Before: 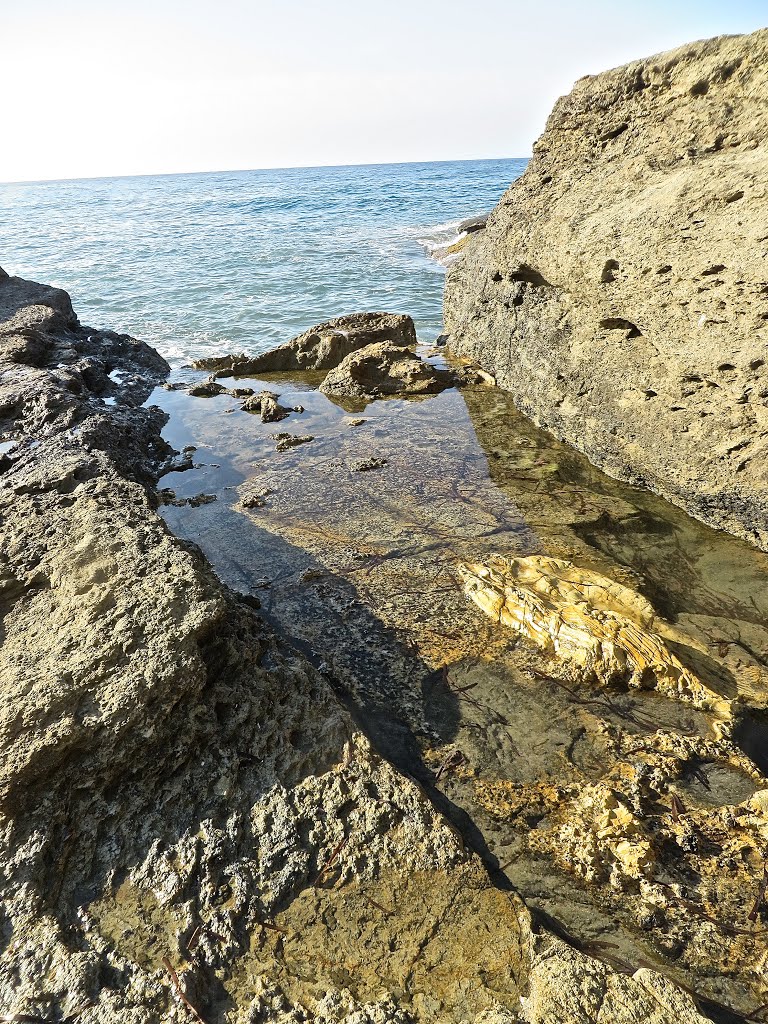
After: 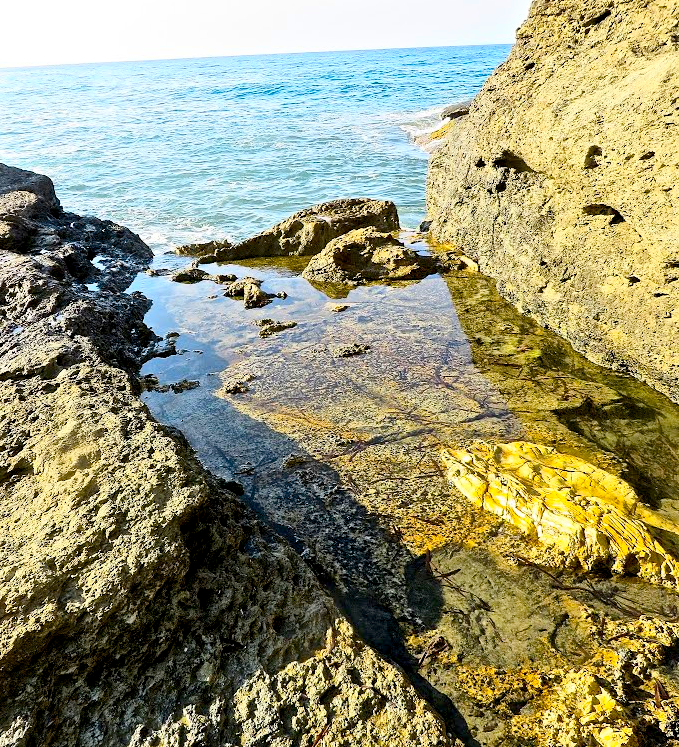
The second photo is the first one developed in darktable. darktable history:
tone curve: curves: ch0 [(0, 0) (0.003, 0.004) (0.011, 0.015) (0.025, 0.033) (0.044, 0.058) (0.069, 0.091) (0.1, 0.131) (0.136, 0.179) (0.177, 0.233) (0.224, 0.296) (0.277, 0.364) (0.335, 0.434) (0.399, 0.511) (0.468, 0.584) (0.543, 0.656) (0.623, 0.729) (0.709, 0.799) (0.801, 0.874) (0.898, 0.936) (1, 1)], color space Lab, independent channels, preserve colors none
contrast brightness saturation: contrast 0.151, brightness -0.006, saturation 0.101
crop and rotate: left 2.28%, top 11.212%, right 9.223%, bottom 15.824%
color balance rgb: shadows lift › chroma 0.683%, shadows lift › hue 114.49°, power › hue 328.76°, global offset › luminance -0.898%, linear chroma grading › global chroma 42.196%, perceptual saturation grading › global saturation 0.01%, perceptual saturation grading › mid-tones 11.136%
